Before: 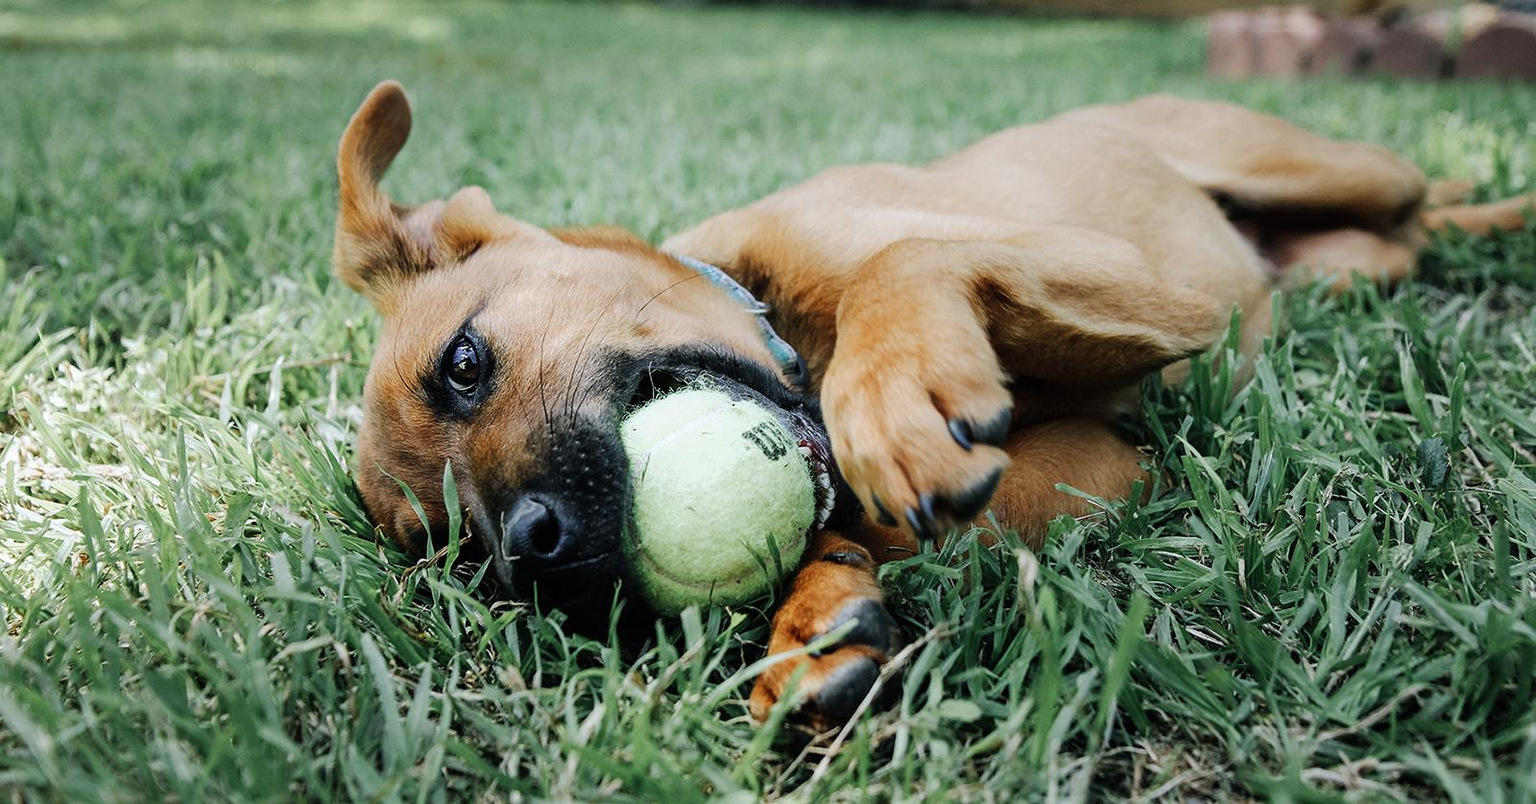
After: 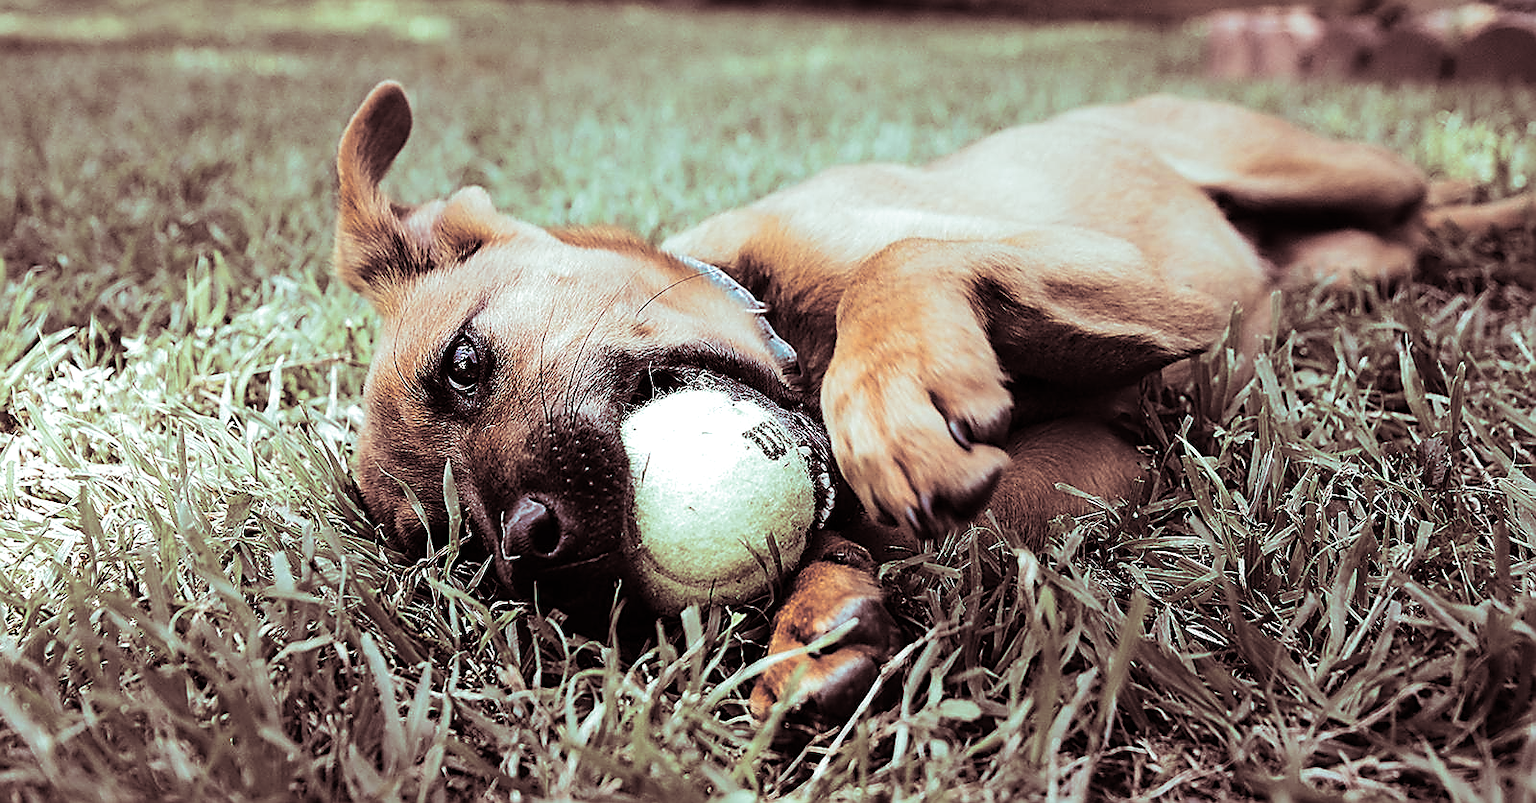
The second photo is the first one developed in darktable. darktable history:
sharpen: radius 1.4, amount 1.25, threshold 0.7
split-toning: shadows › saturation 0.3, highlights › hue 180°, highlights › saturation 0.3, compress 0%
tone equalizer: -8 EV -0.417 EV, -7 EV -0.389 EV, -6 EV -0.333 EV, -5 EV -0.222 EV, -3 EV 0.222 EV, -2 EV 0.333 EV, -1 EV 0.389 EV, +0 EV 0.417 EV, edges refinement/feathering 500, mask exposure compensation -1.57 EV, preserve details no
